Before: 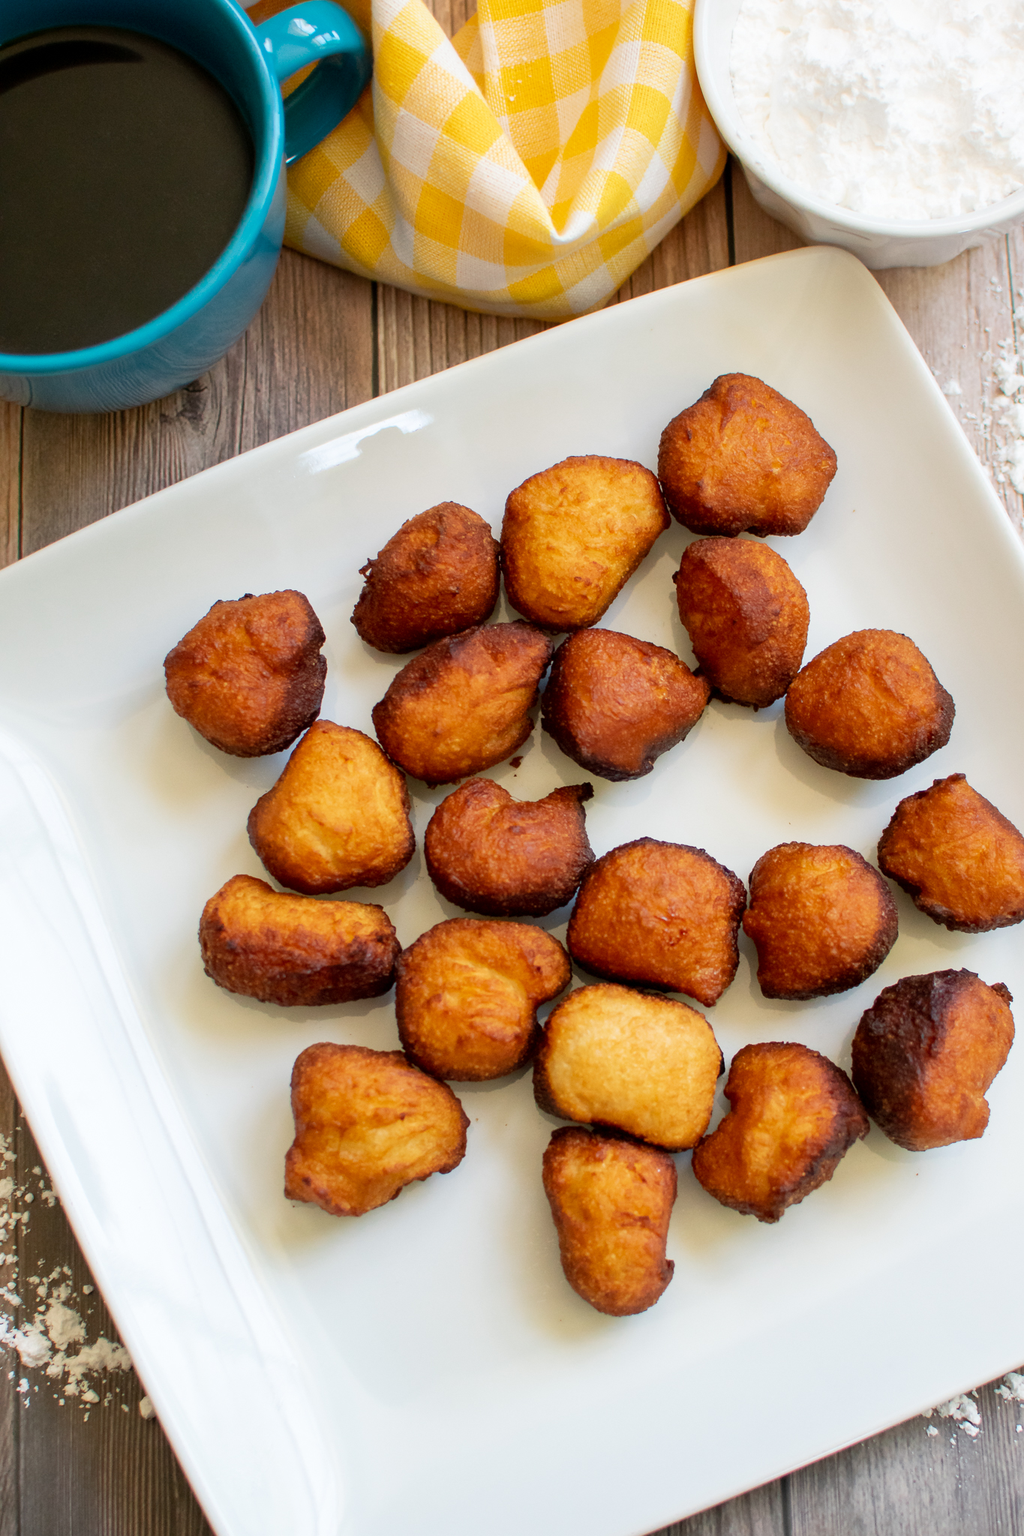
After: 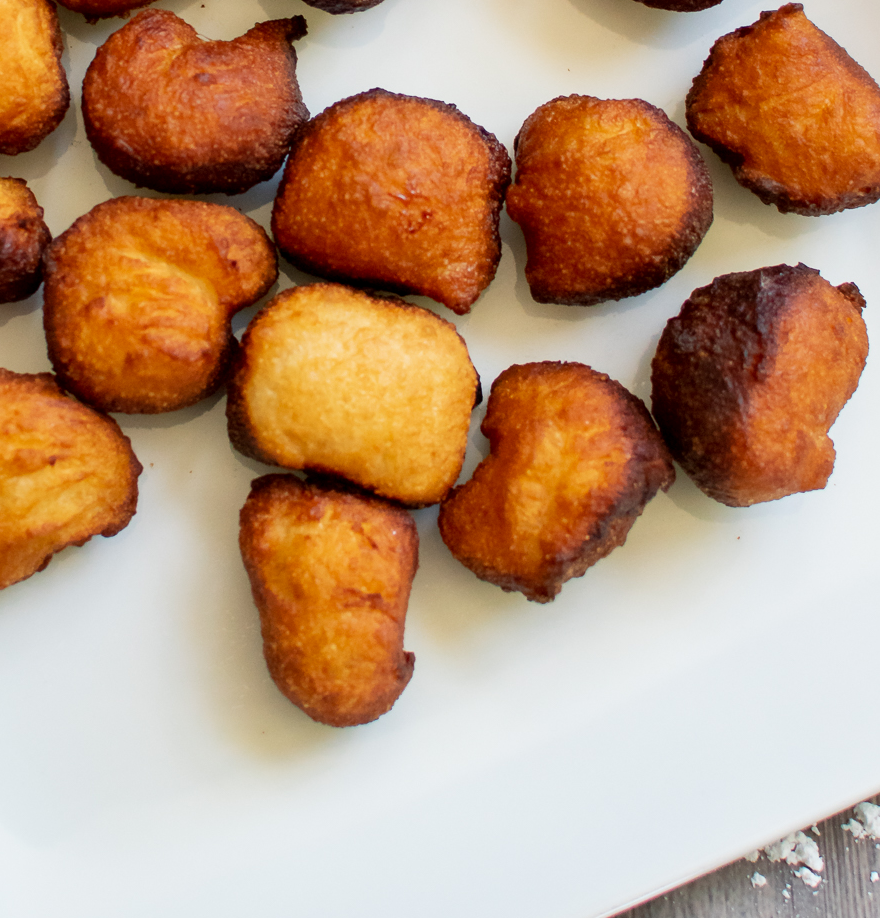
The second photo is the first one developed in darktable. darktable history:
crop and rotate: left 35.509%, top 50.238%, bottom 4.934%
exposure: black level correction 0.001, compensate highlight preservation false
